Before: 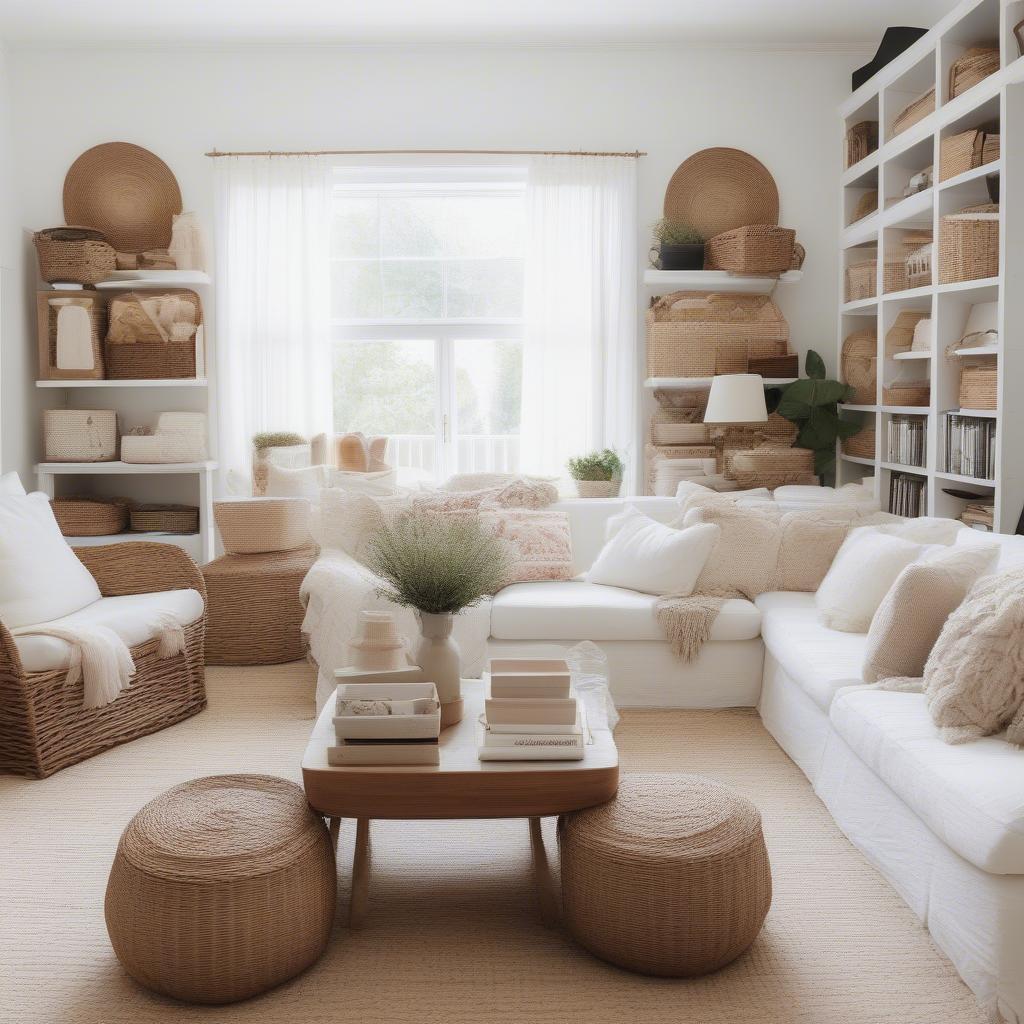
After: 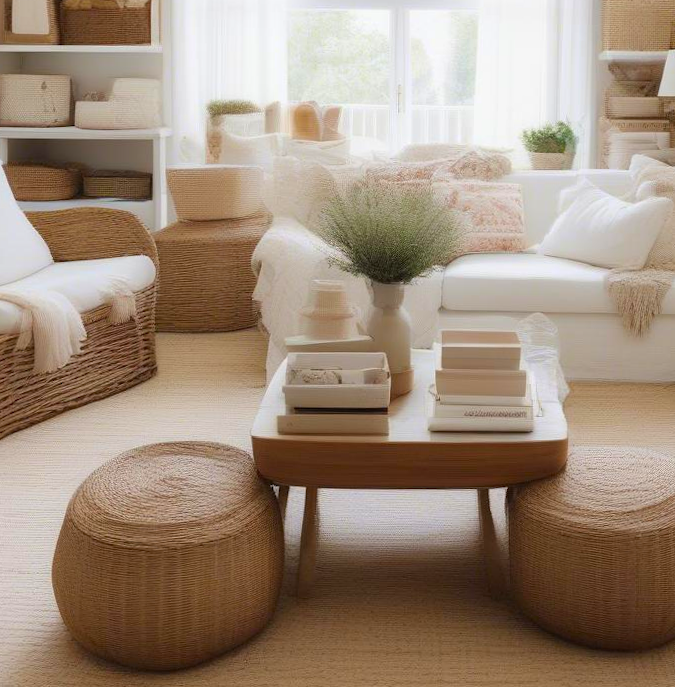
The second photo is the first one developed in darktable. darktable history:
crop and rotate: angle -0.824°, left 4.009%, top 31.921%, right 29.119%
contrast brightness saturation: saturation 0.51
exposure: exposure 0.022 EV, compensate exposure bias true, compensate highlight preservation false
color zones: curves: ch1 [(0.113, 0.438) (0.75, 0.5)]; ch2 [(0.12, 0.526) (0.75, 0.5)]
